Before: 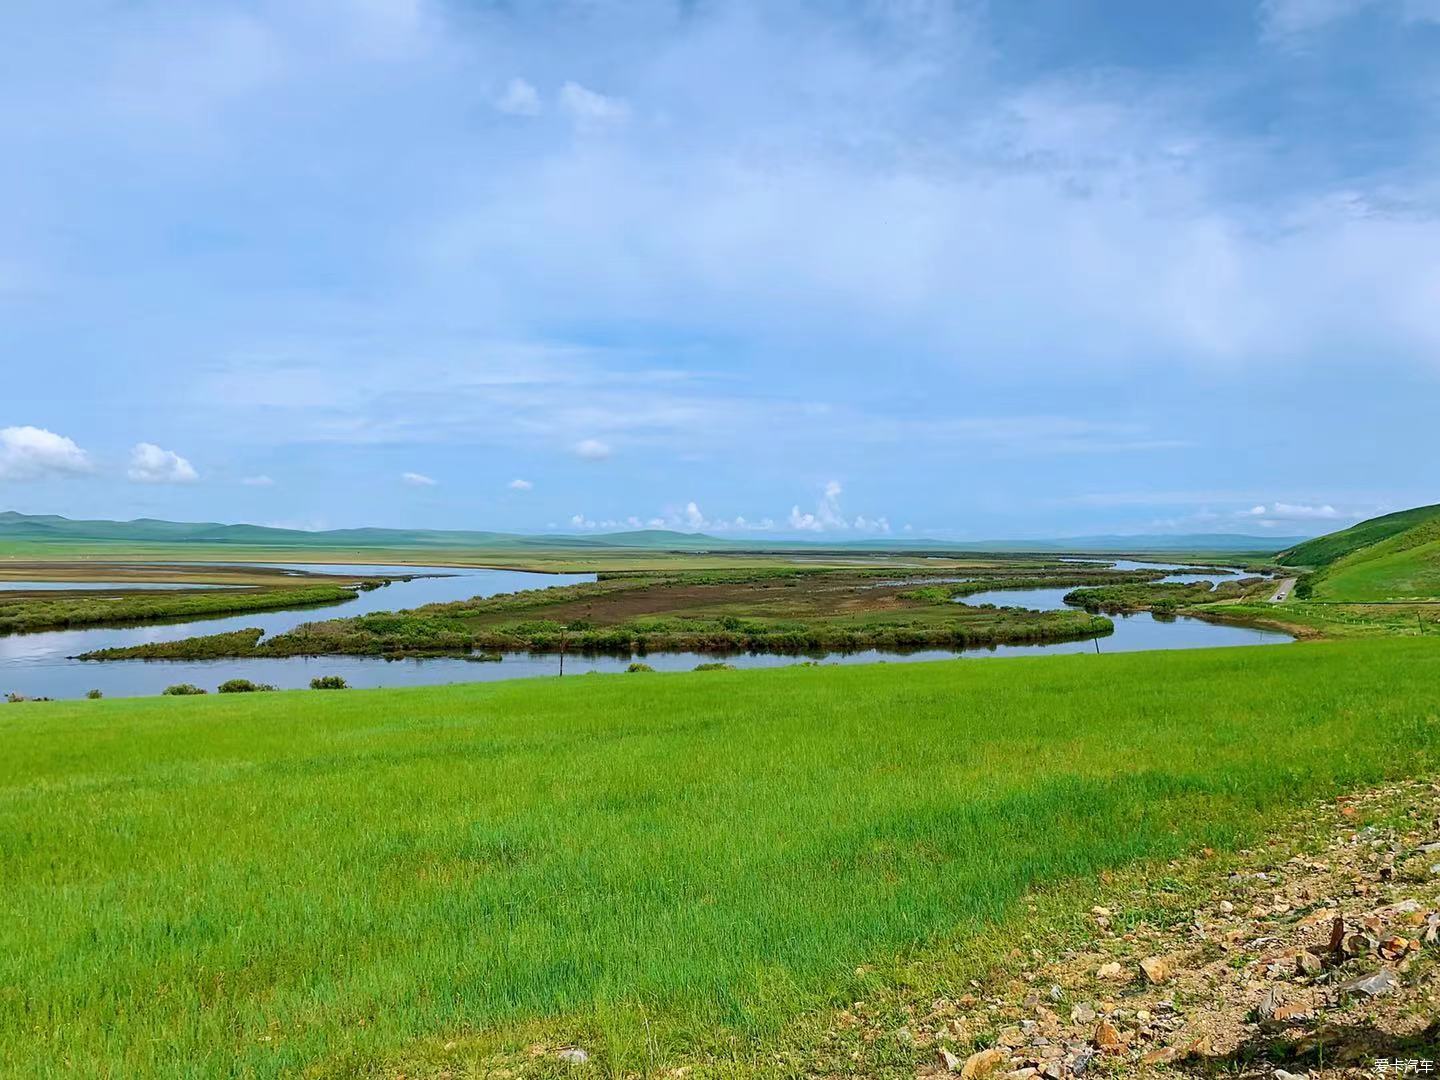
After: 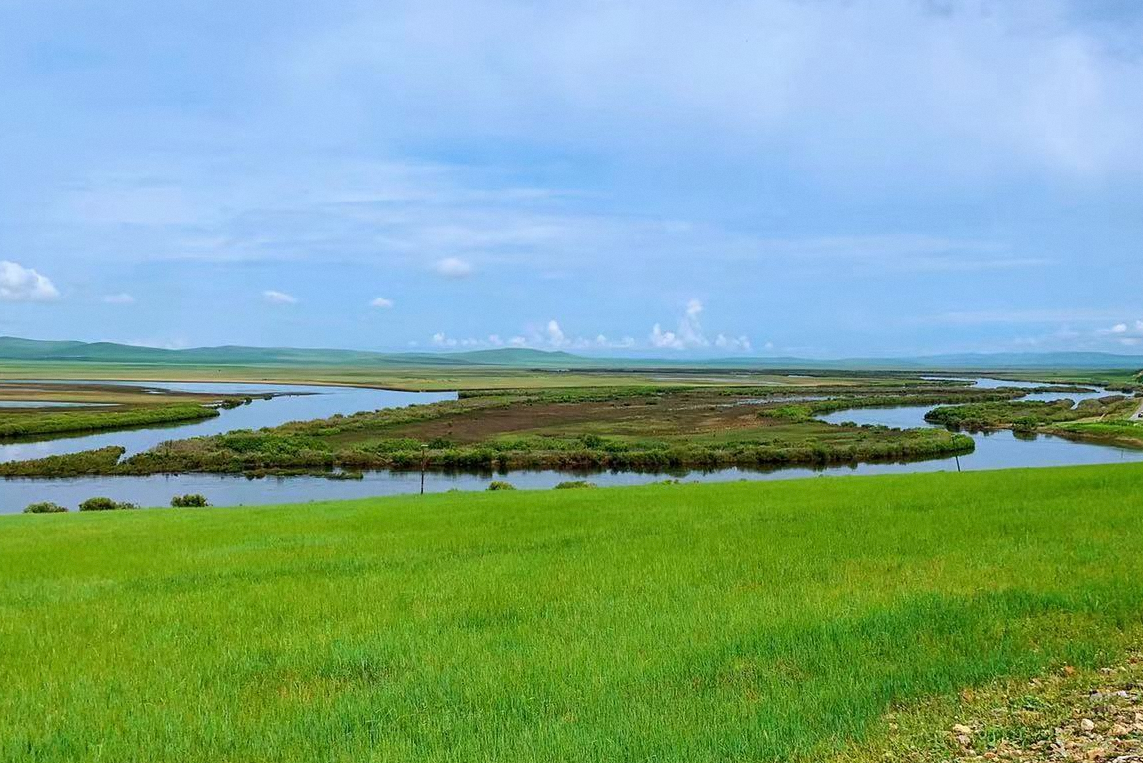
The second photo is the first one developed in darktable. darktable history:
crop: left 9.712%, top 16.928%, right 10.845%, bottom 12.332%
grain: coarseness 14.57 ISO, strength 8.8%
